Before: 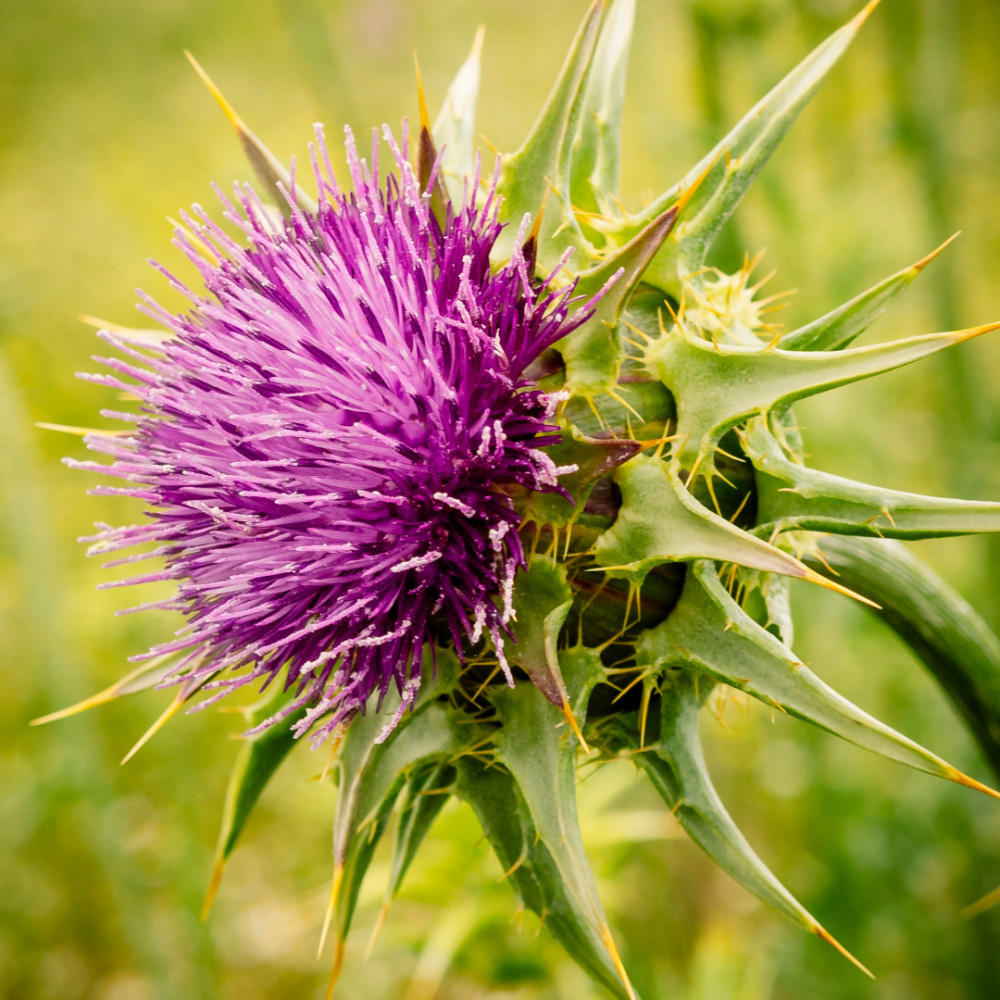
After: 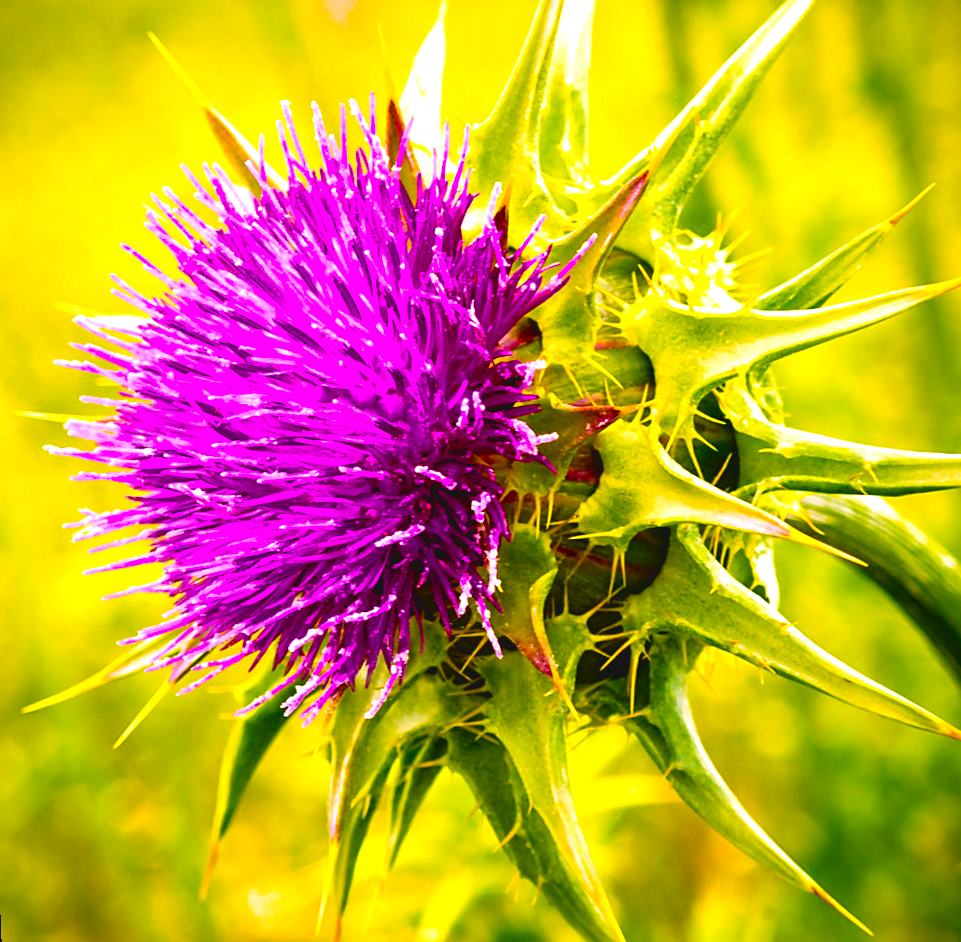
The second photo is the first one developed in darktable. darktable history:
rotate and perspective: rotation -2.12°, lens shift (vertical) 0.009, lens shift (horizontal) -0.008, automatic cropping original format, crop left 0.036, crop right 0.964, crop top 0.05, crop bottom 0.959
color balance rgb: linear chroma grading › global chroma 20%, perceptual saturation grading › global saturation 65%, perceptual saturation grading › highlights 50%, perceptual saturation grading › shadows 30%, perceptual brilliance grading › global brilliance 12%, perceptual brilliance grading › highlights 15%, global vibrance 20%
tone curve: curves: ch0 [(0, 0.068) (1, 0.961)], color space Lab, linked channels, preserve colors none
white balance: red 1.042, blue 1.17
sharpen: on, module defaults
